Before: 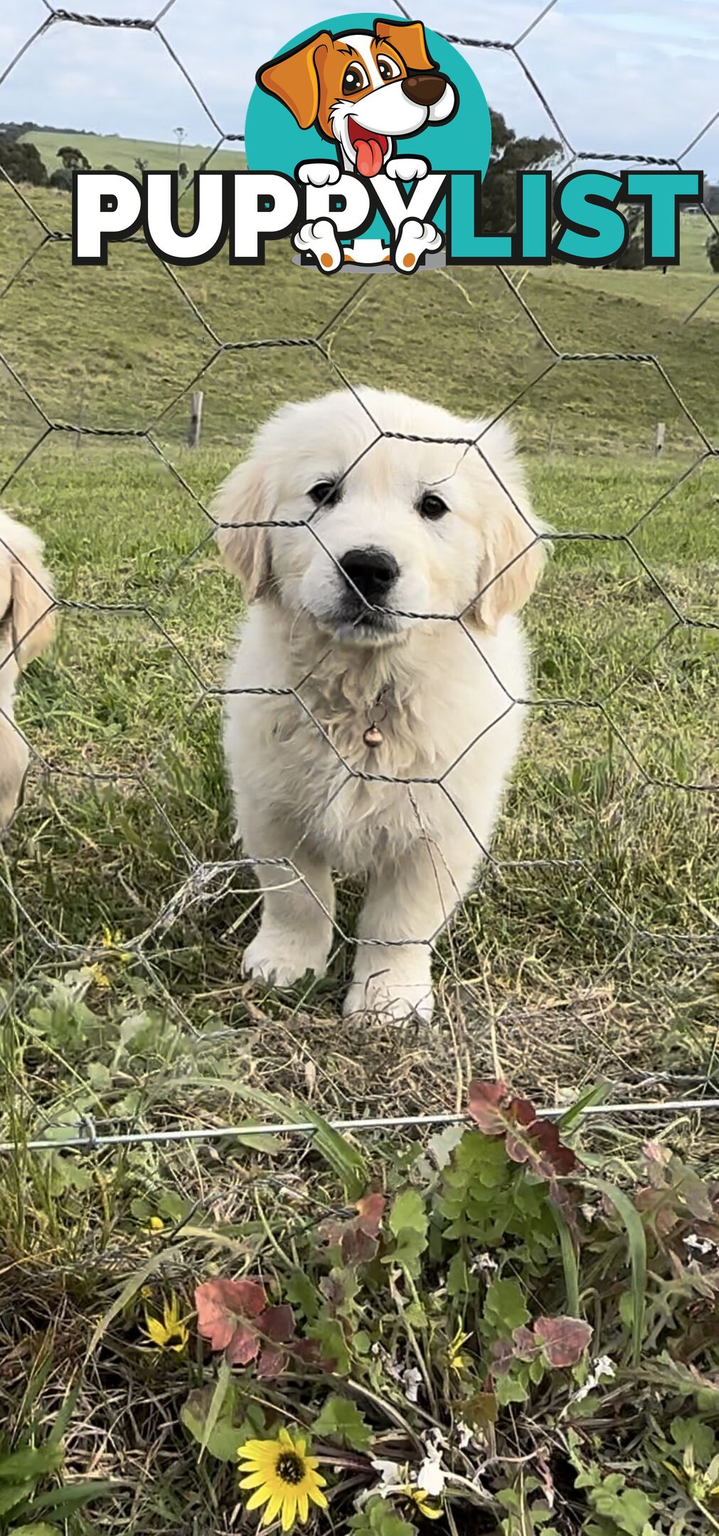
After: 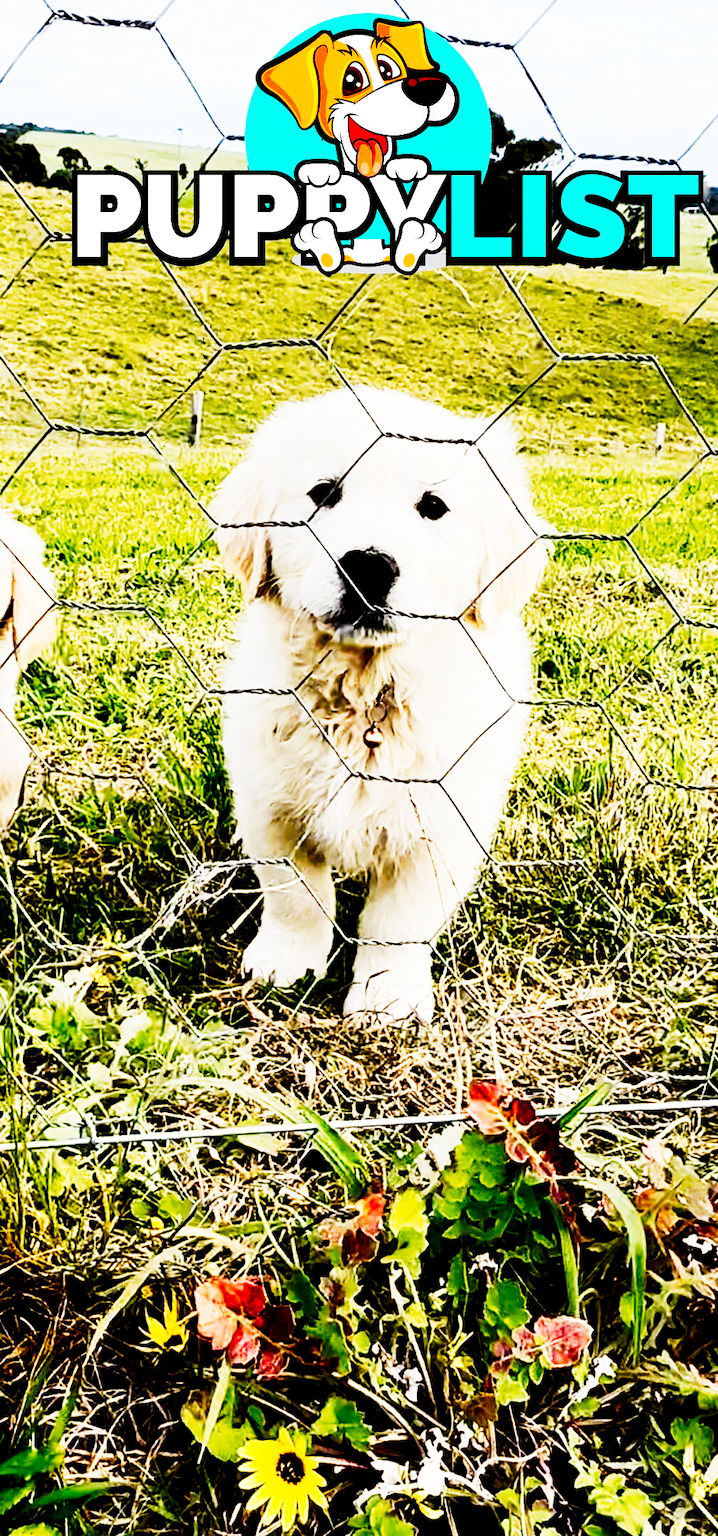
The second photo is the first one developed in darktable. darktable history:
base curve: curves: ch0 [(0, 0) (0.036, 0.025) (0.121, 0.166) (0.206, 0.329) (0.605, 0.79) (1, 1)], preserve colors none
tone curve: curves: ch0 [(0, 0) (0.003, 0.003) (0.011, 0.013) (0.025, 0.028) (0.044, 0.05) (0.069, 0.078) (0.1, 0.113) (0.136, 0.153) (0.177, 0.2) (0.224, 0.271) (0.277, 0.374) (0.335, 0.47) (0.399, 0.574) (0.468, 0.688) (0.543, 0.79) (0.623, 0.859) (0.709, 0.919) (0.801, 0.957) (0.898, 0.978) (1, 1)], preserve colors none
exposure: black level correction 0.056, exposure -0.035 EV, compensate exposure bias true, compensate highlight preservation false
